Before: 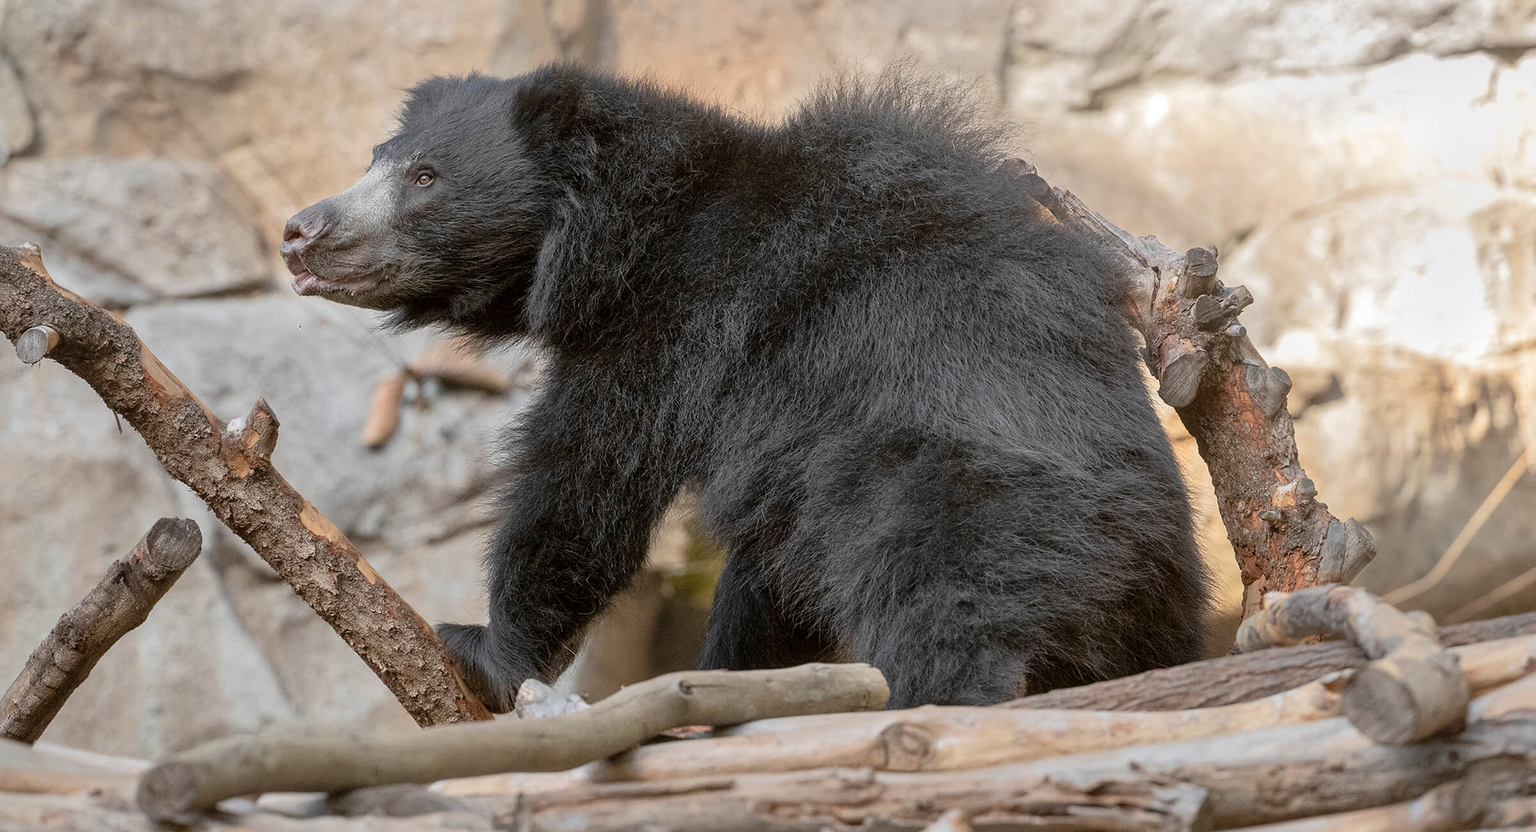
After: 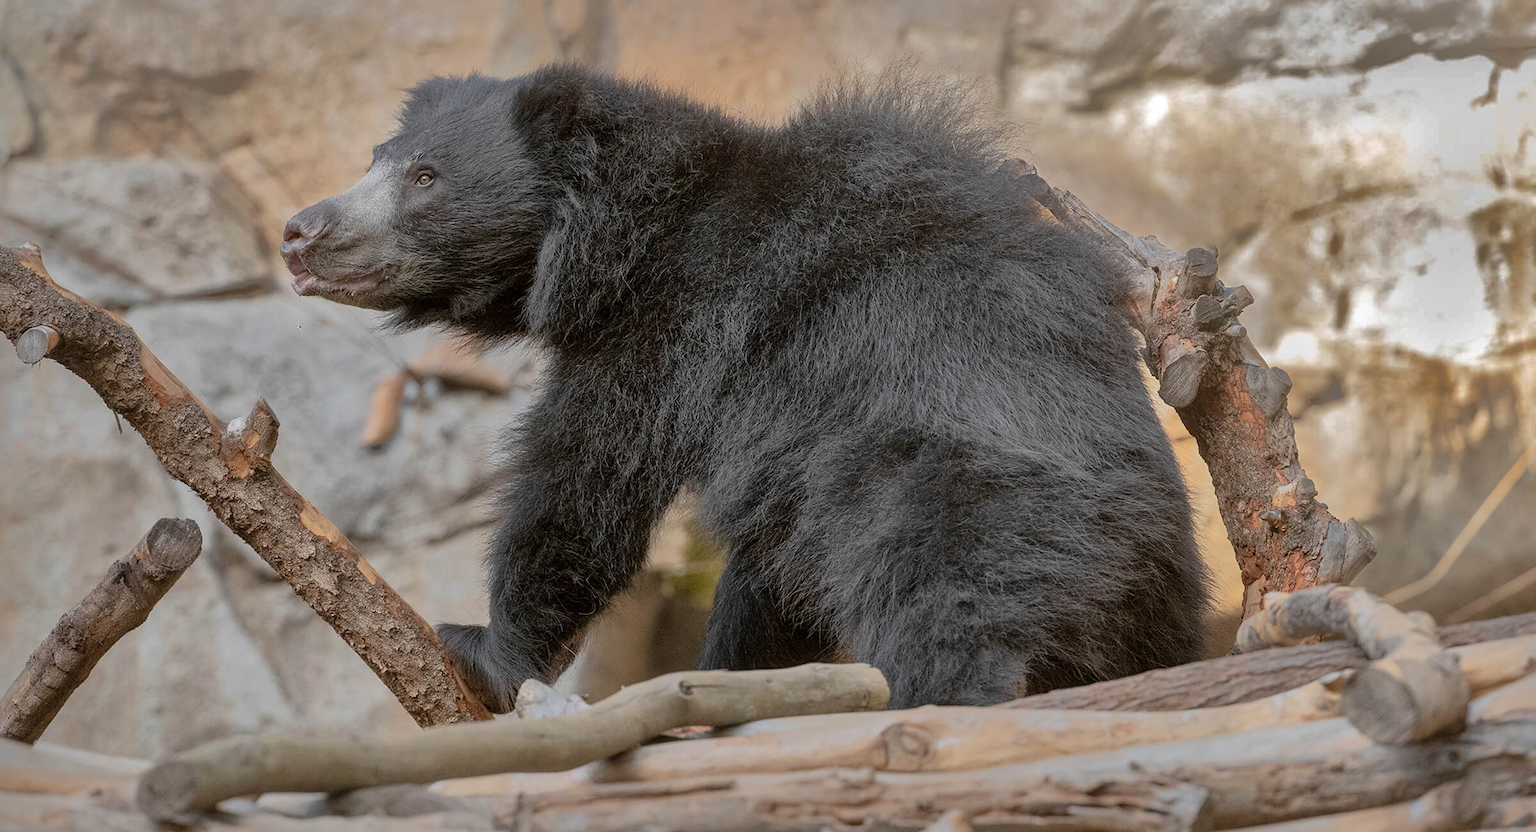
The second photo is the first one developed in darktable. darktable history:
shadows and highlights: shadows 38.1, highlights -74.68
